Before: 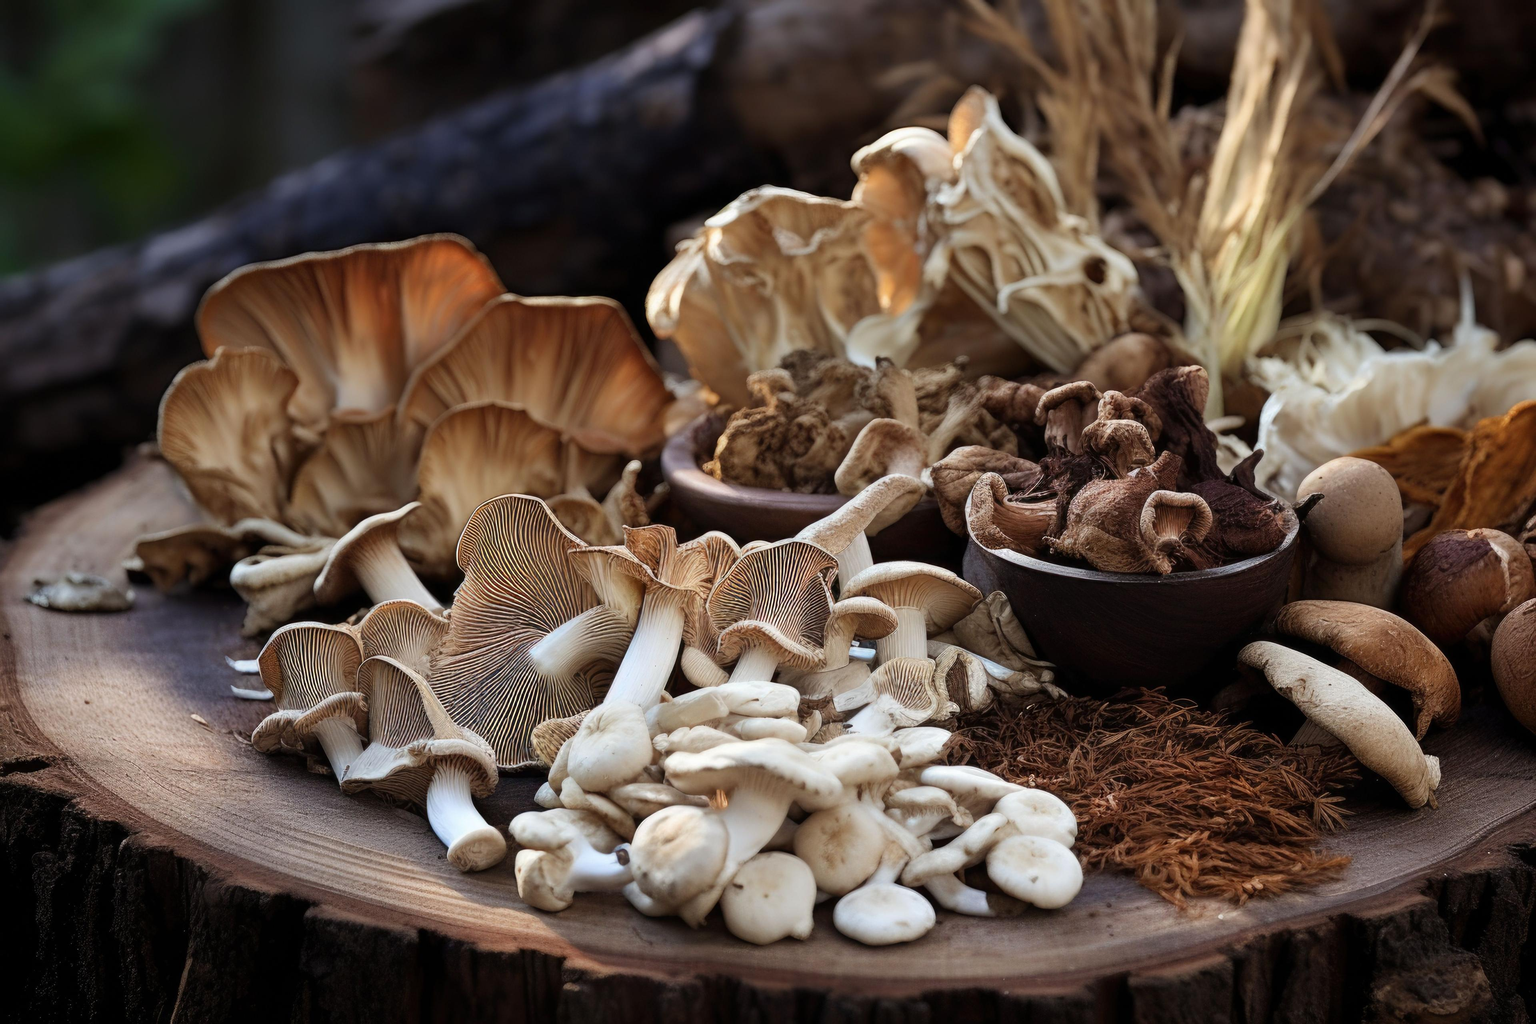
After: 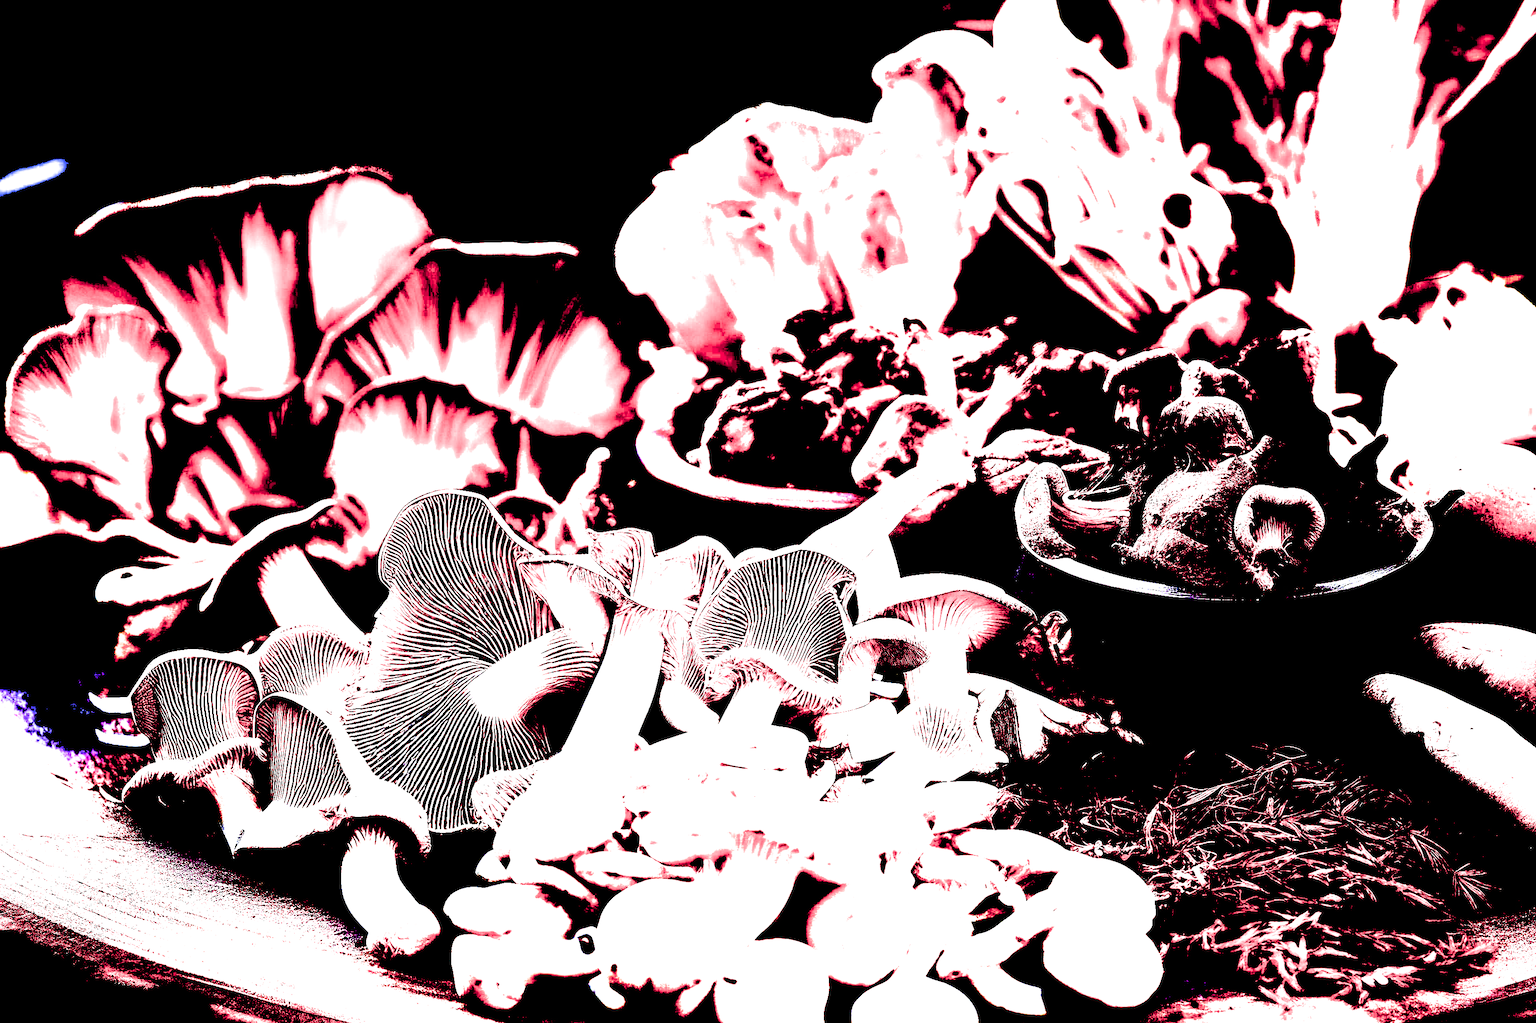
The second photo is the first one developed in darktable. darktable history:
crop and rotate: left 10.071%, top 10.071%, right 10.02%, bottom 10.02%
color calibration: output R [0.972, 0.068, -0.094, 0], output G [-0.178, 1.216, -0.086, 0], output B [0.095, -0.136, 0.98, 0], illuminant custom, x 0.371, y 0.381, temperature 4283.16 K
exposure: black level correction 0.1, exposure 3 EV, compensate highlight preservation false
filmic rgb: black relative exposure -9.08 EV, white relative exposure 2.3 EV, hardness 7.49
